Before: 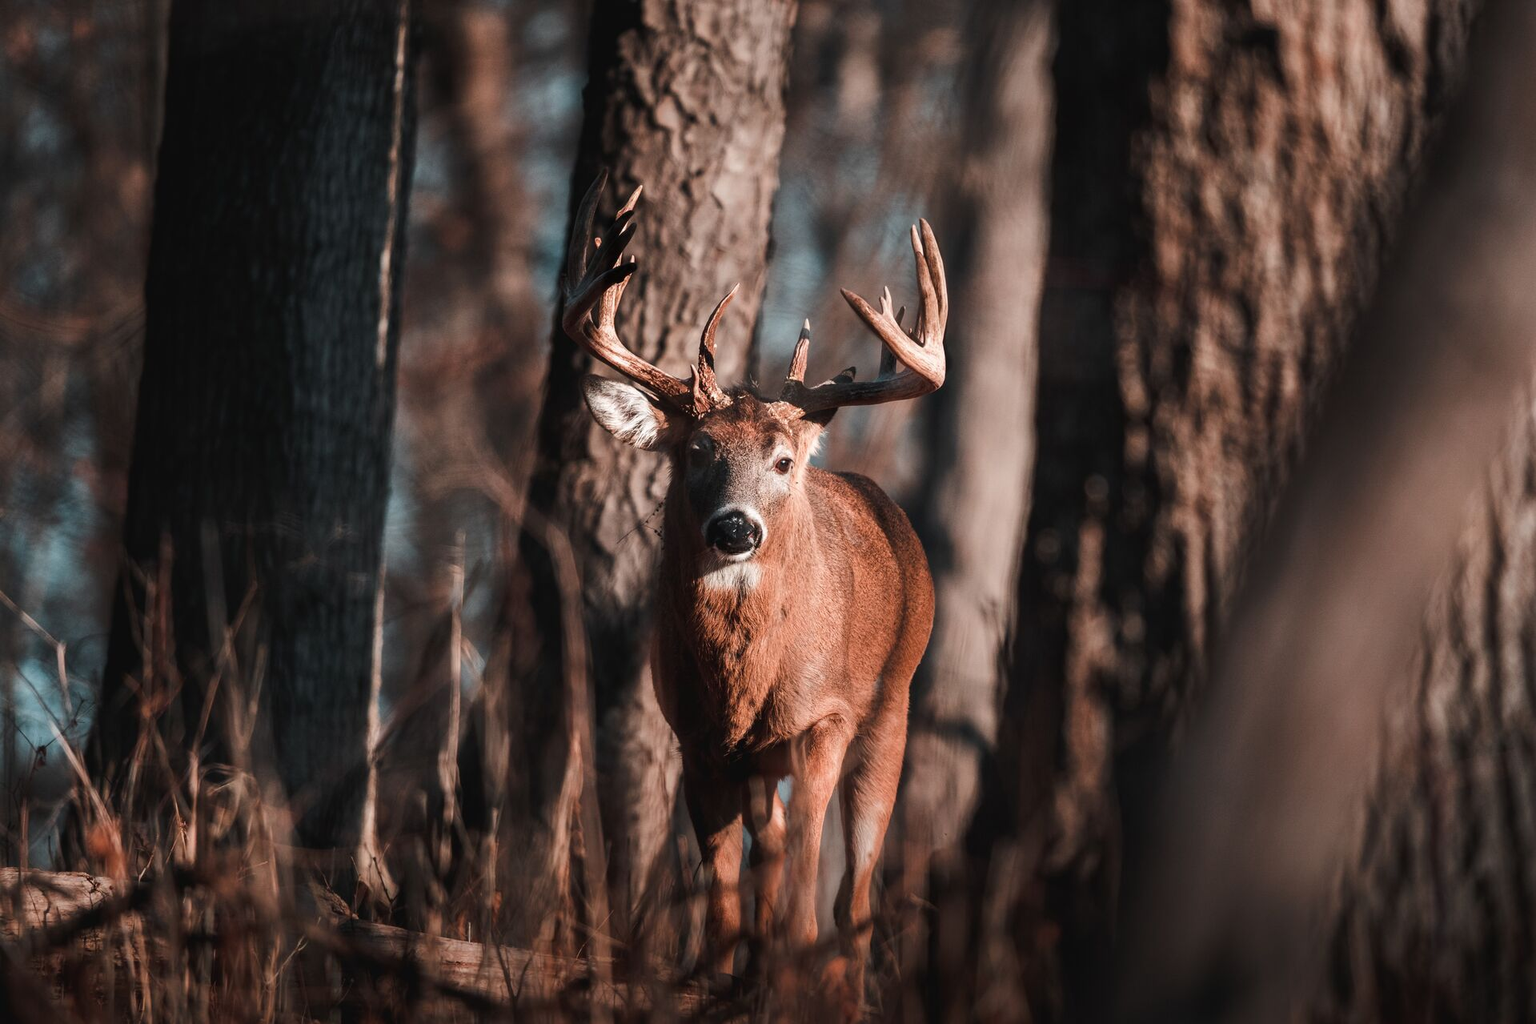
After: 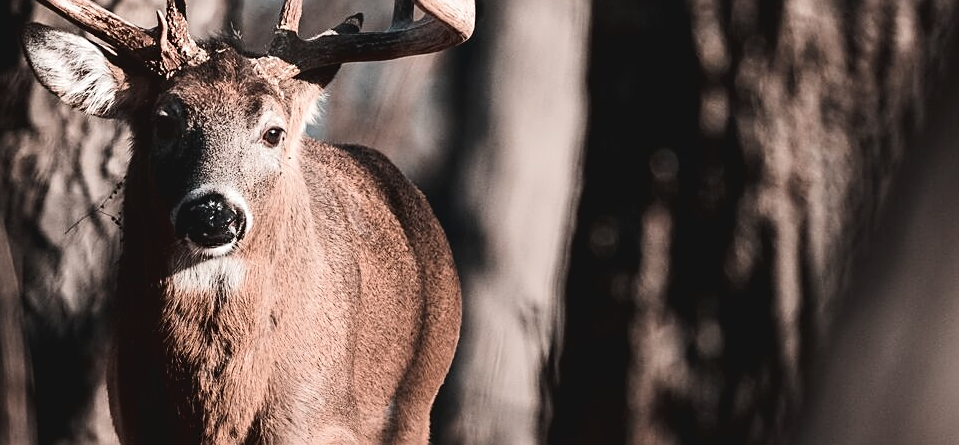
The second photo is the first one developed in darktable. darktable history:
sharpen: amount 0.49
crop: left 36.819%, top 34.856%, right 13.166%, bottom 30.349%
tone curve: curves: ch0 [(0, 0) (0.003, 0.059) (0.011, 0.059) (0.025, 0.057) (0.044, 0.055) (0.069, 0.057) (0.1, 0.083) (0.136, 0.128) (0.177, 0.185) (0.224, 0.242) (0.277, 0.308) (0.335, 0.383) (0.399, 0.468) (0.468, 0.547) (0.543, 0.632) (0.623, 0.71) (0.709, 0.801) (0.801, 0.859) (0.898, 0.922) (1, 1)], color space Lab, independent channels, preserve colors none
contrast brightness saturation: contrast 0.103, saturation -0.365
